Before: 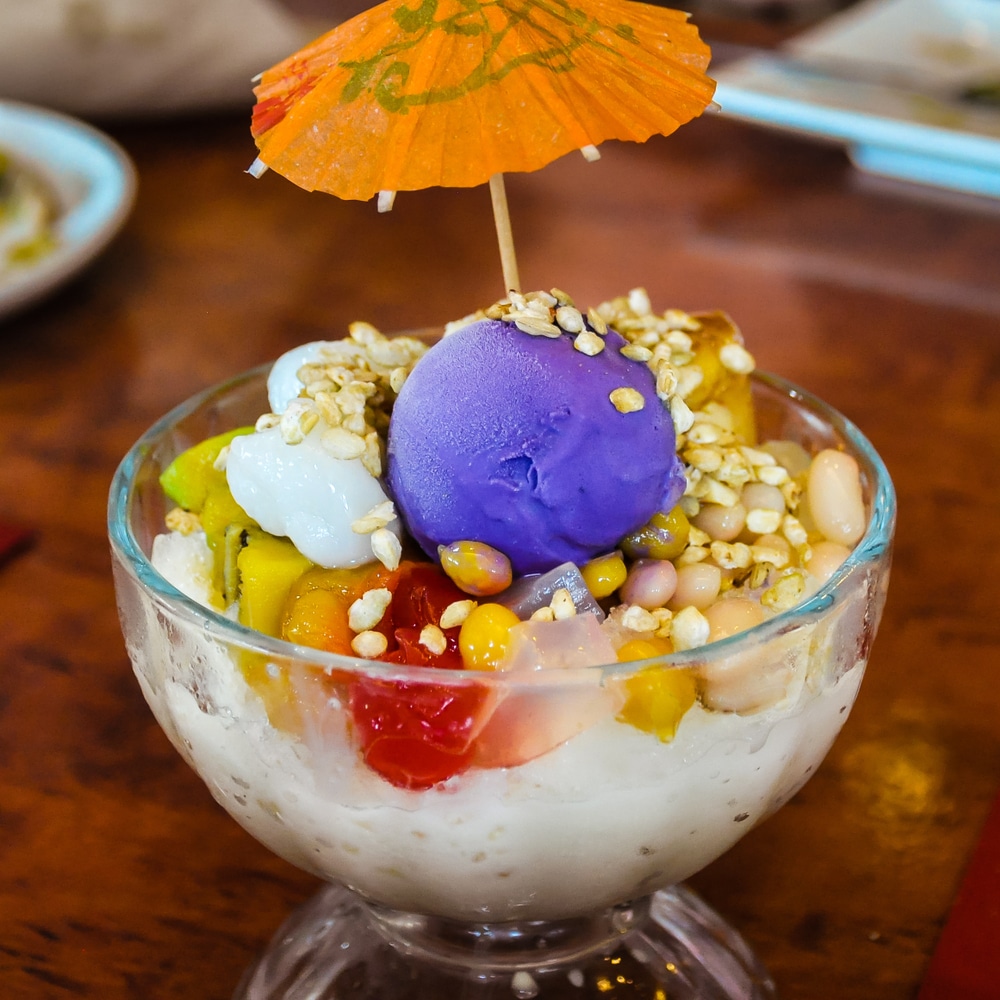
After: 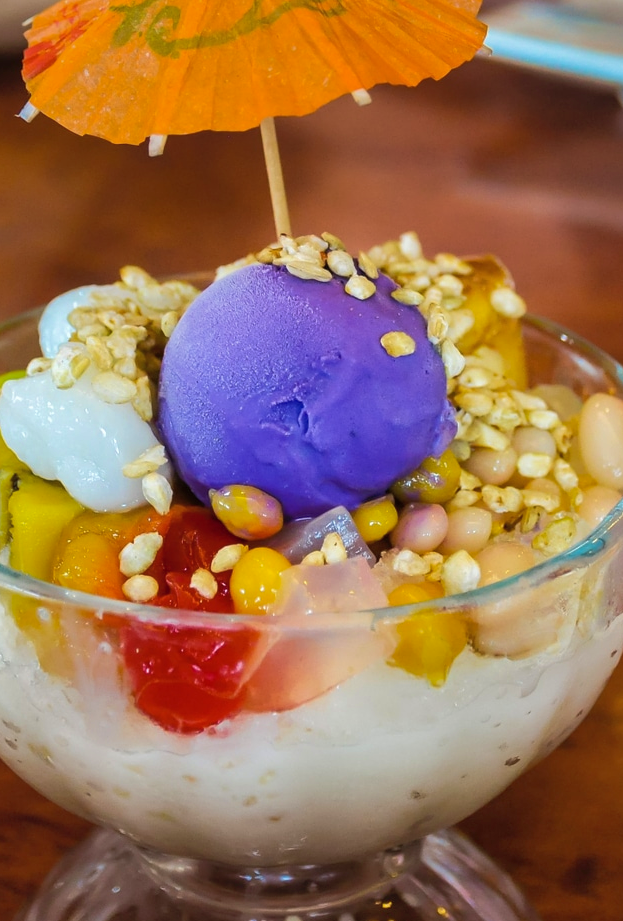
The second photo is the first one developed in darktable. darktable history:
shadows and highlights: on, module defaults
crop and rotate: left 22.918%, top 5.629%, right 14.711%, bottom 2.247%
exposure: black level correction 0, compensate exposure bias true, compensate highlight preservation false
velvia: on, module defaults
